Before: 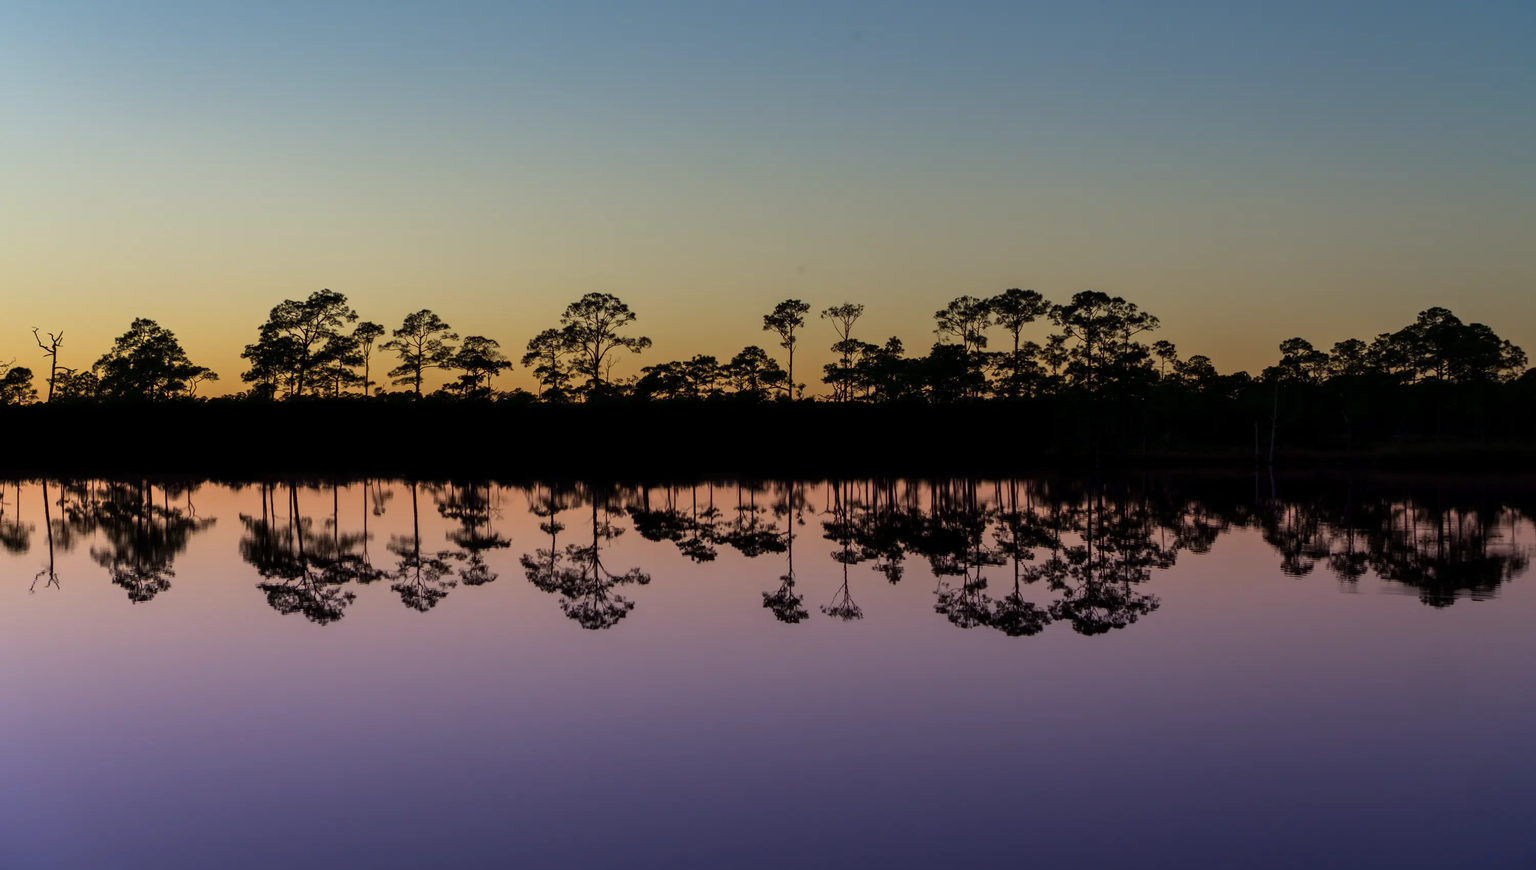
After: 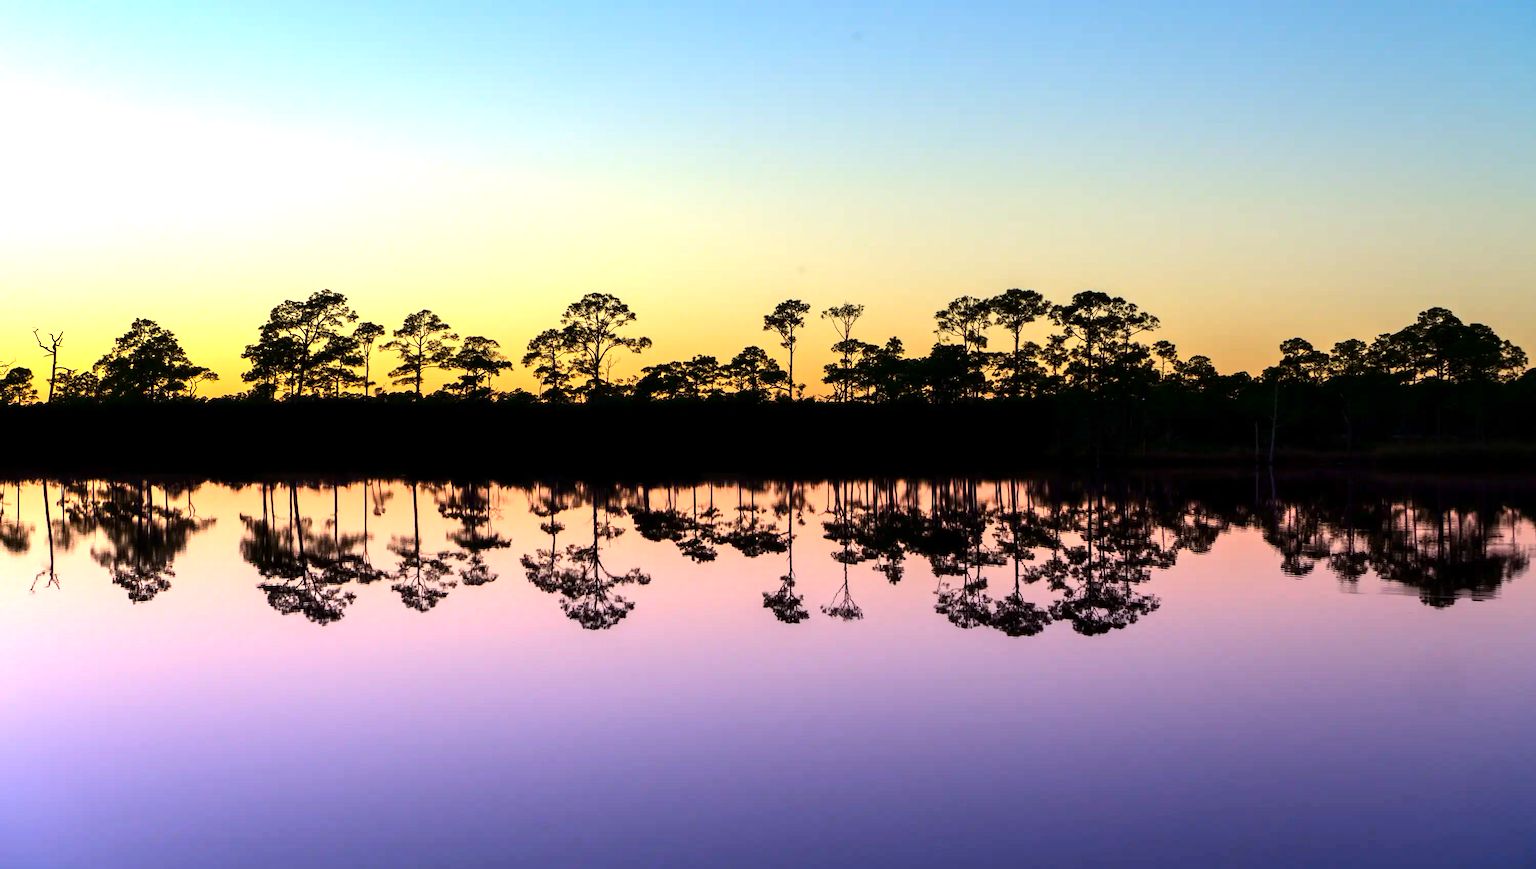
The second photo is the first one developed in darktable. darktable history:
exposure: exposure 1.146 EV, compensate exposure bias true, compensate highlight preservation false
contrast brightness saturation: contrast 0.095, saturation 0.283
tone equalizer: -8 EV -0.39 EV, -7 EV -0.366 EV, -6 EV -0.36 EV, -5 EV -0.196 EV, -3 EV 0.21 EV, -2 EV 0.352 EV, -1 EV 0.404 EV, +0 EV 0.422 EV, edges refinement/feathering 500, mask exposure compensation -1.57 EV, preserve details no
